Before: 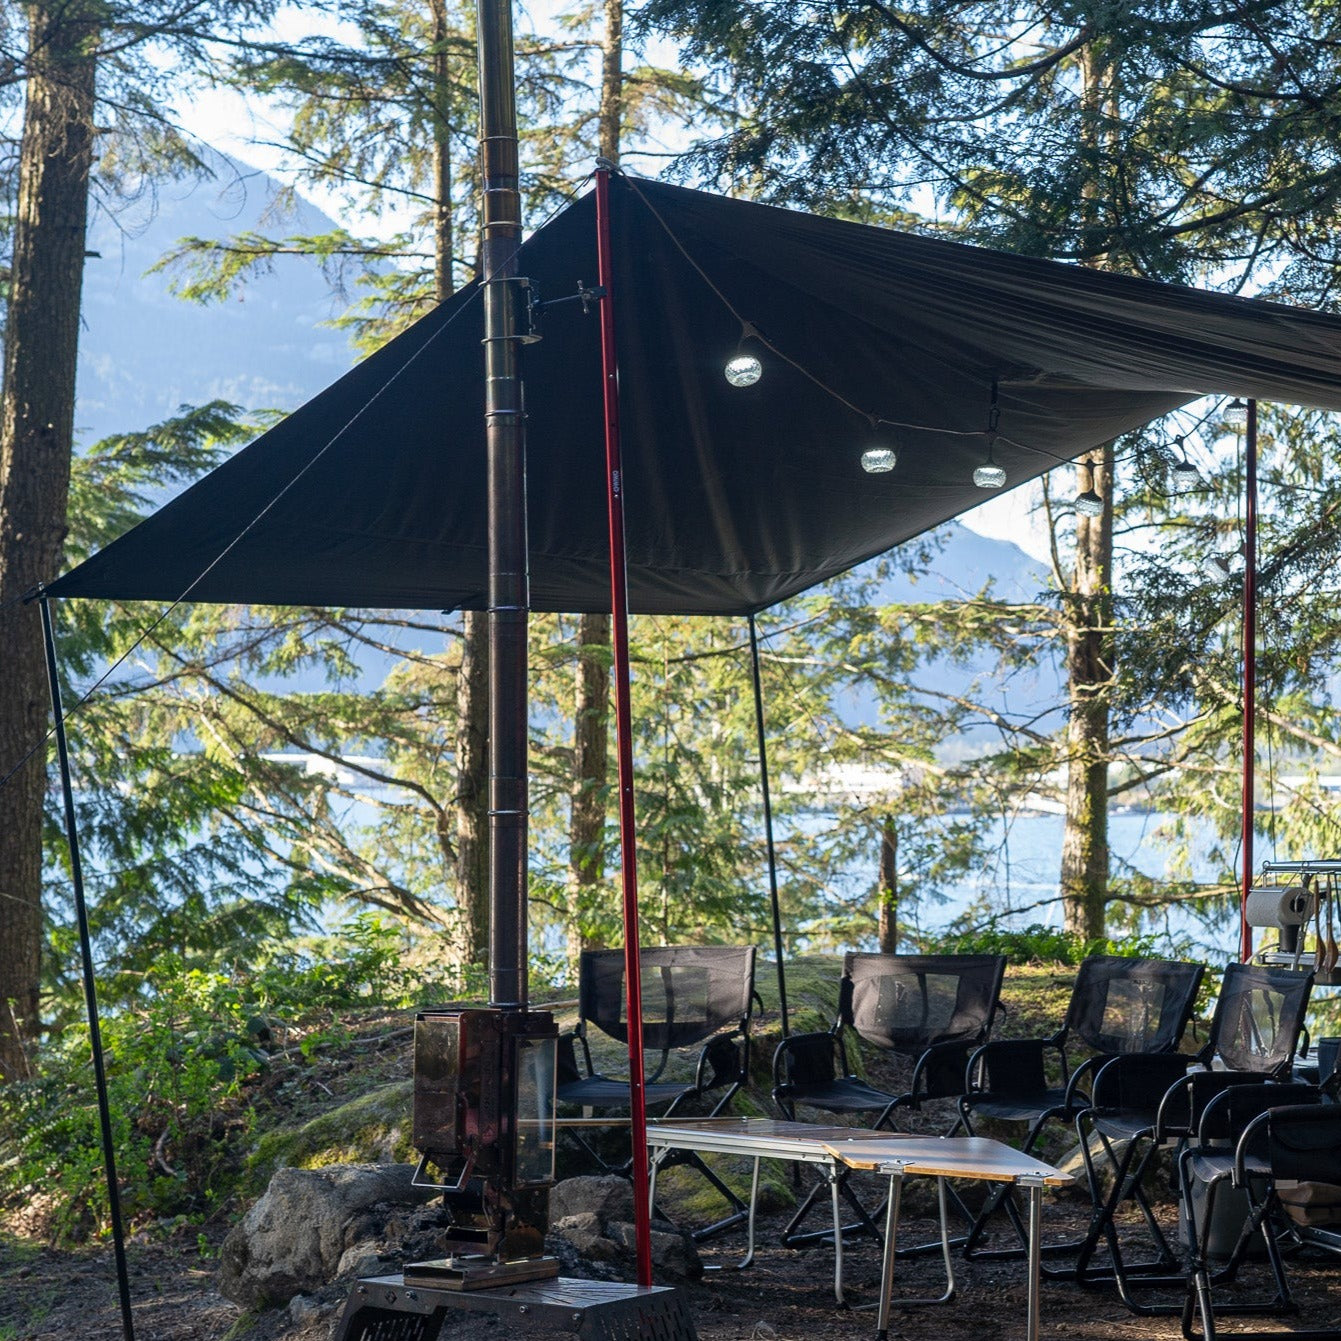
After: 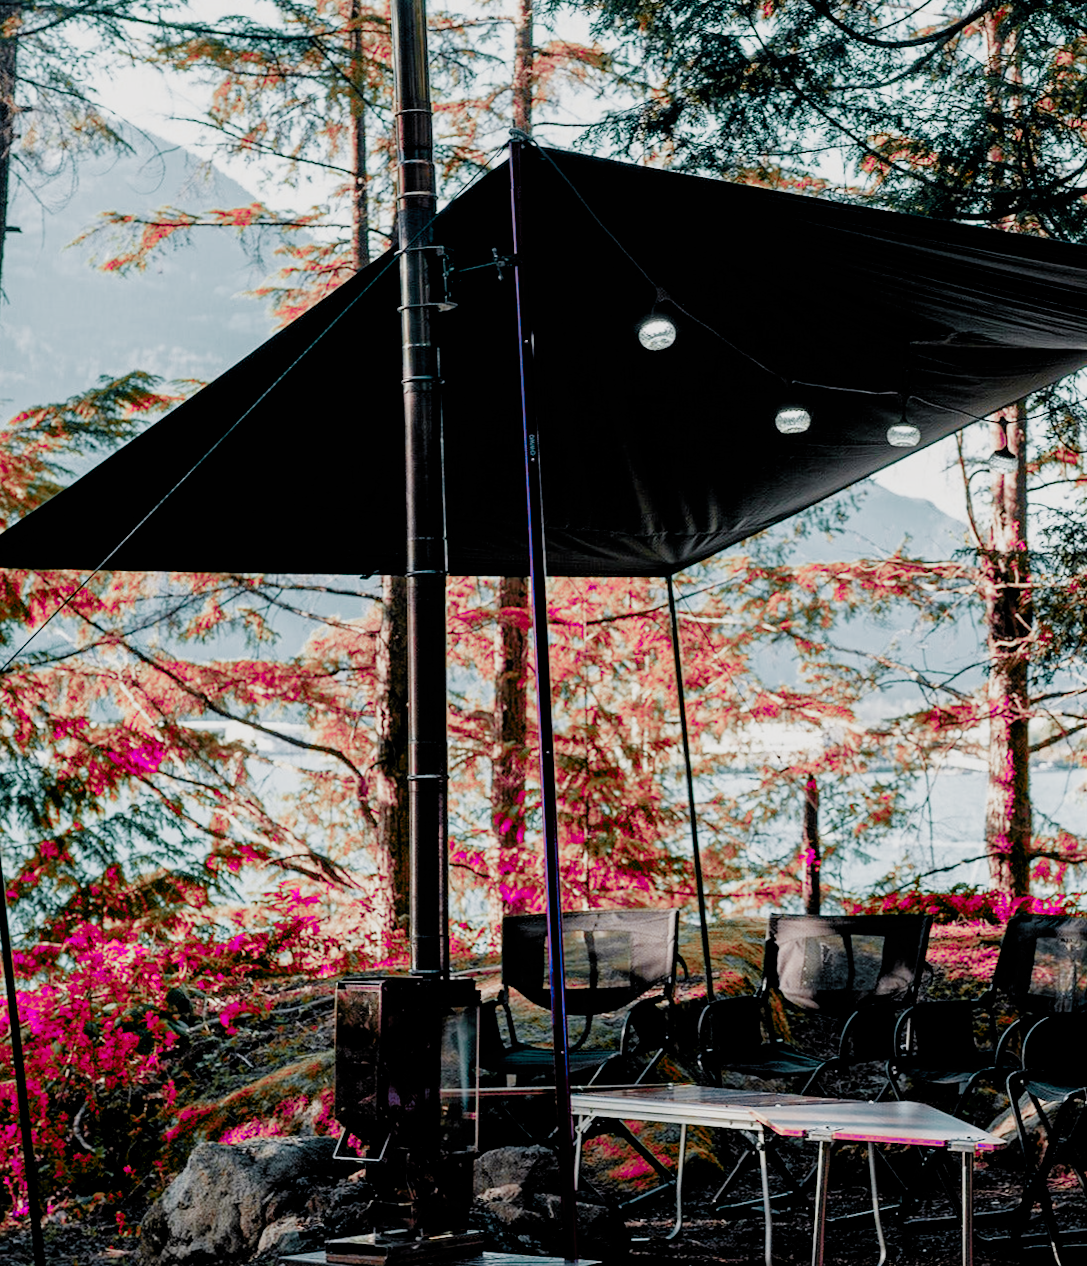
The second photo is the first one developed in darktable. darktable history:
exposure: black level correction 0.001, exposure 0.5 EV, compensate exposure bias true, compensate highlight preservation false
white balance: emerald 1
crop and rotate: angle 1°, left 4.281%, top 0.642%, right 11.383%, bottom 2.486%
filmic rgb: black relative exposure -2.85 EV, white relative exposure 4.56 EV, hardness 1.77, contrast 1.25, preserve chrominance no, color science v5 (2021)
rotate and perspective: rotation 0.226°, lens shift (vertical) -0.042, crop left 0.023, crop right 0.982, crop top 0.006, crop bottom 0.994
bloom: size 3%, threshold 100%, strength 0%
color zones: curves: ch0 [(0.826, 0.353)]; ch1 [(0.242, 0.647) (0.889, 0.342)]; ch2 [(0.246, 0.089) (0.969, 0.068)]
color calibration: x 0.342, y 0.356, temperature 5122 K
